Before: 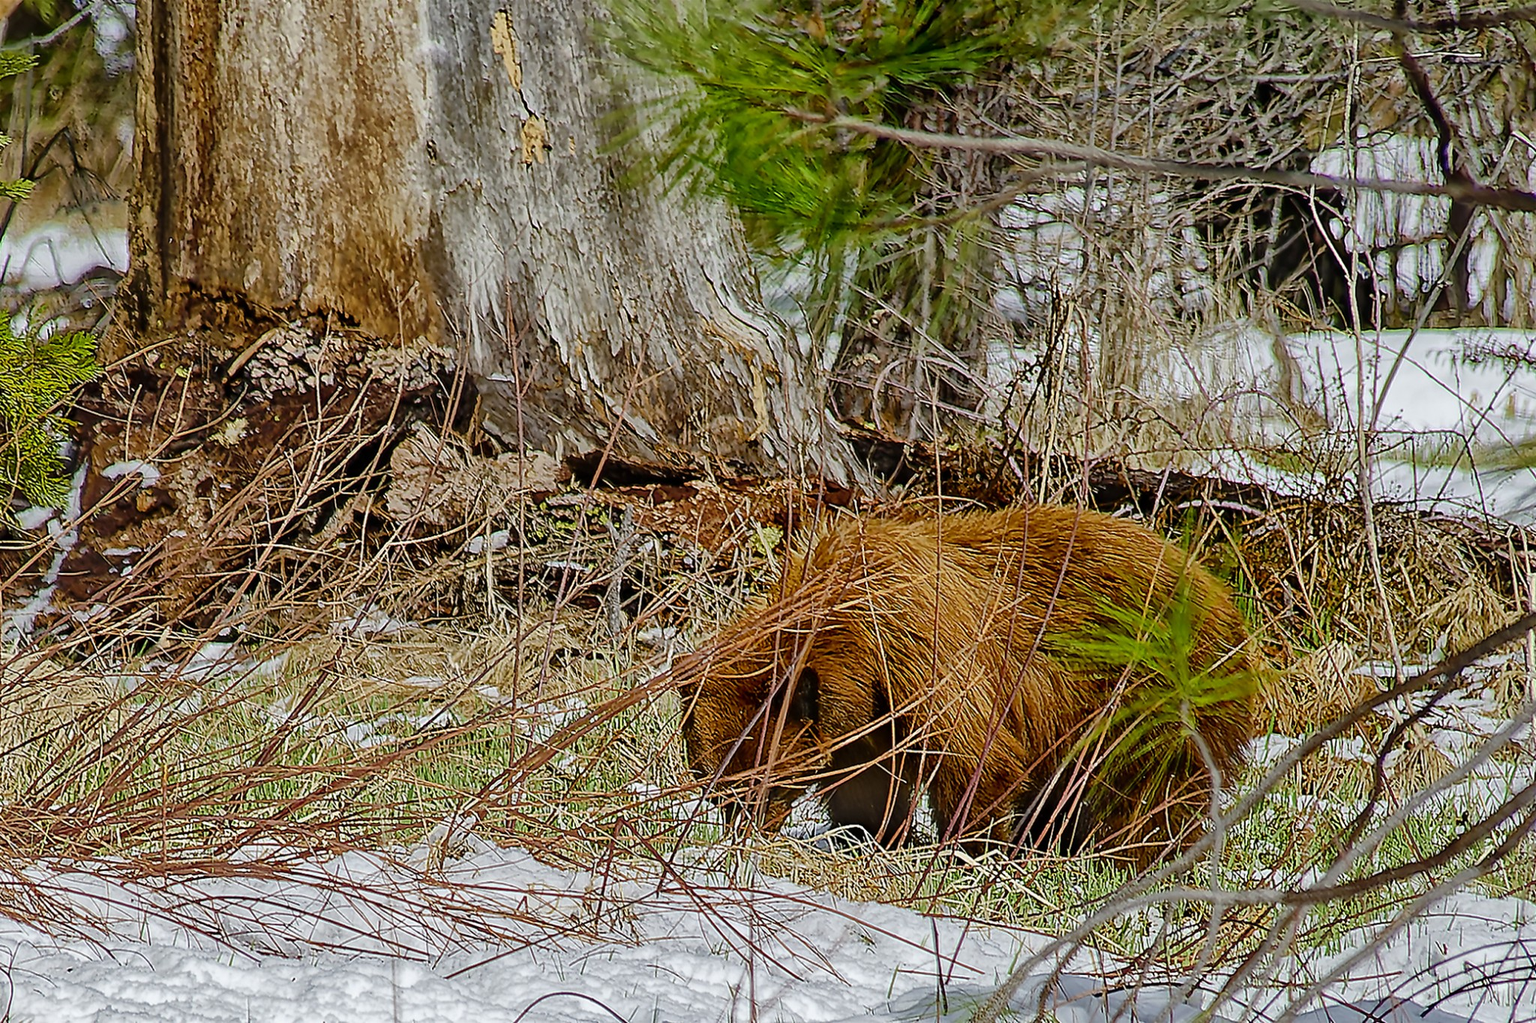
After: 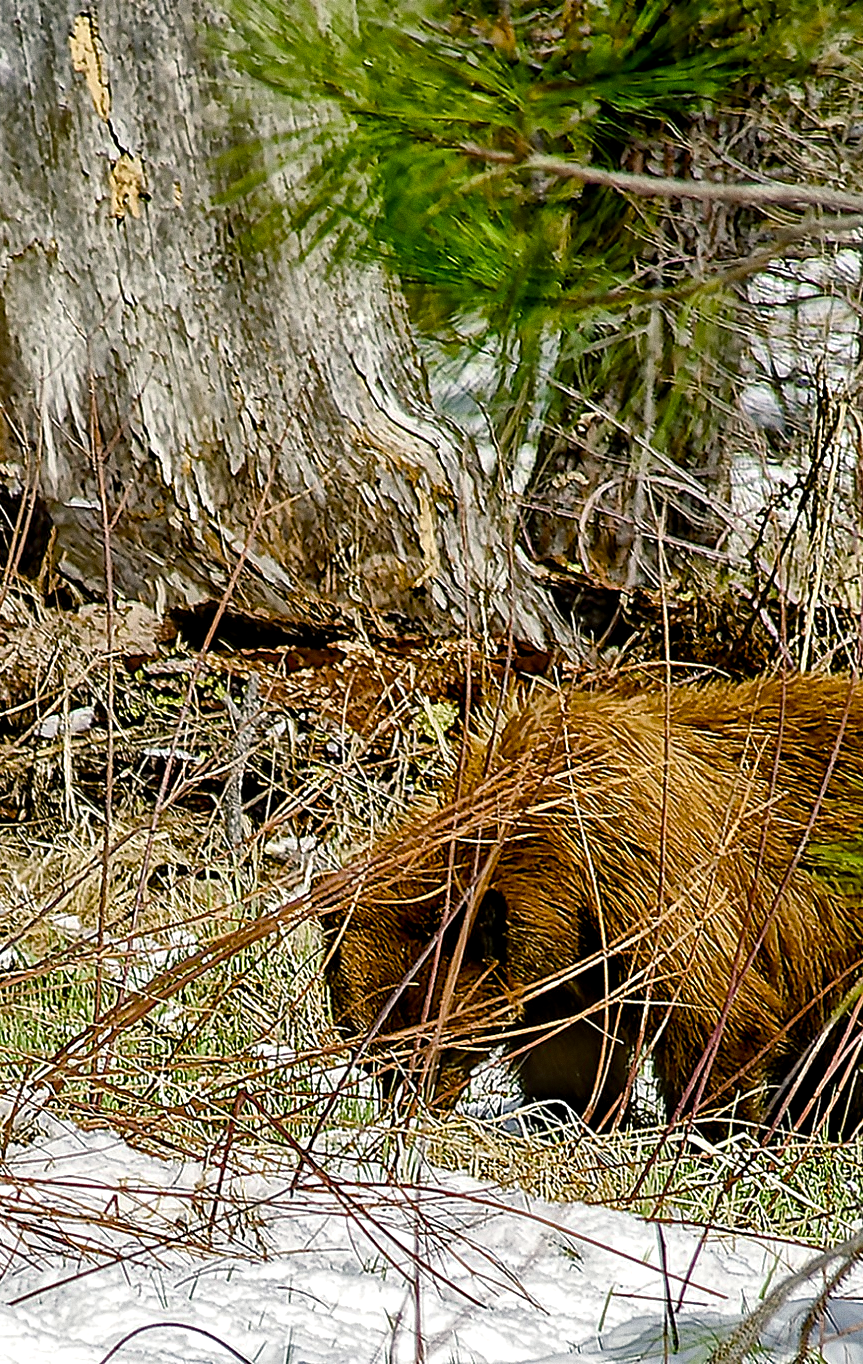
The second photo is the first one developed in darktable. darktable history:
grain: coarseness 0.09 ISO
crop: left 28.583%, right 29.231%
color balance rgb: shadows lift › chroma 2.79%, shadows lift › hue 190.66°, power › hue 171.85°, highlights gain › chroma 2.16%, highlights gain › hue 75.26°, global offset › luminance -0.51%, perceptual saturation grading › highlights -33.8%, perceptual saturation grading › mid-tones 14.98%, perceptual saturation grading › shadows 48.43%, perceptual brilliance grading › highlights 15.68%, perceptual brilliance grading › mid-tones 6.62%, perceptual brilliance grading › shadows -14.98%, global vibrance 11.32%, contrast 5.05%
